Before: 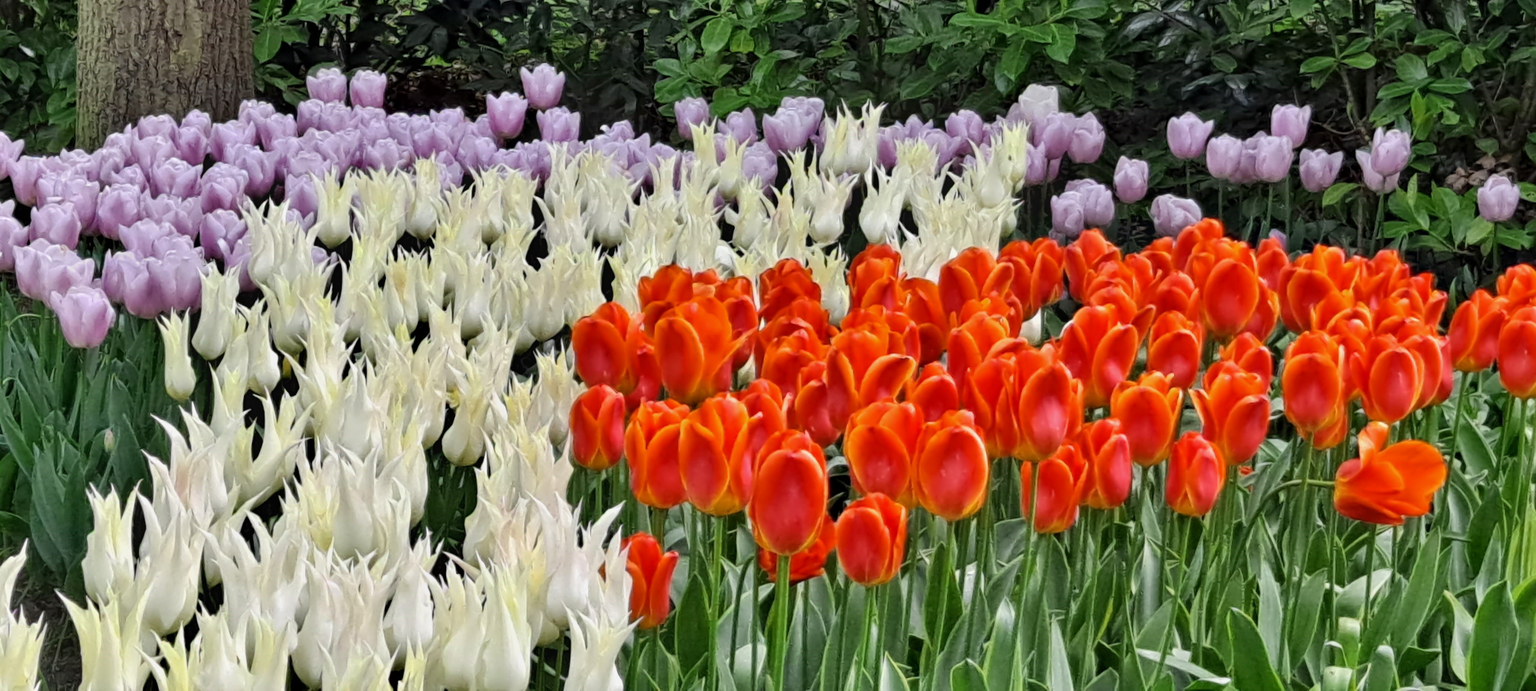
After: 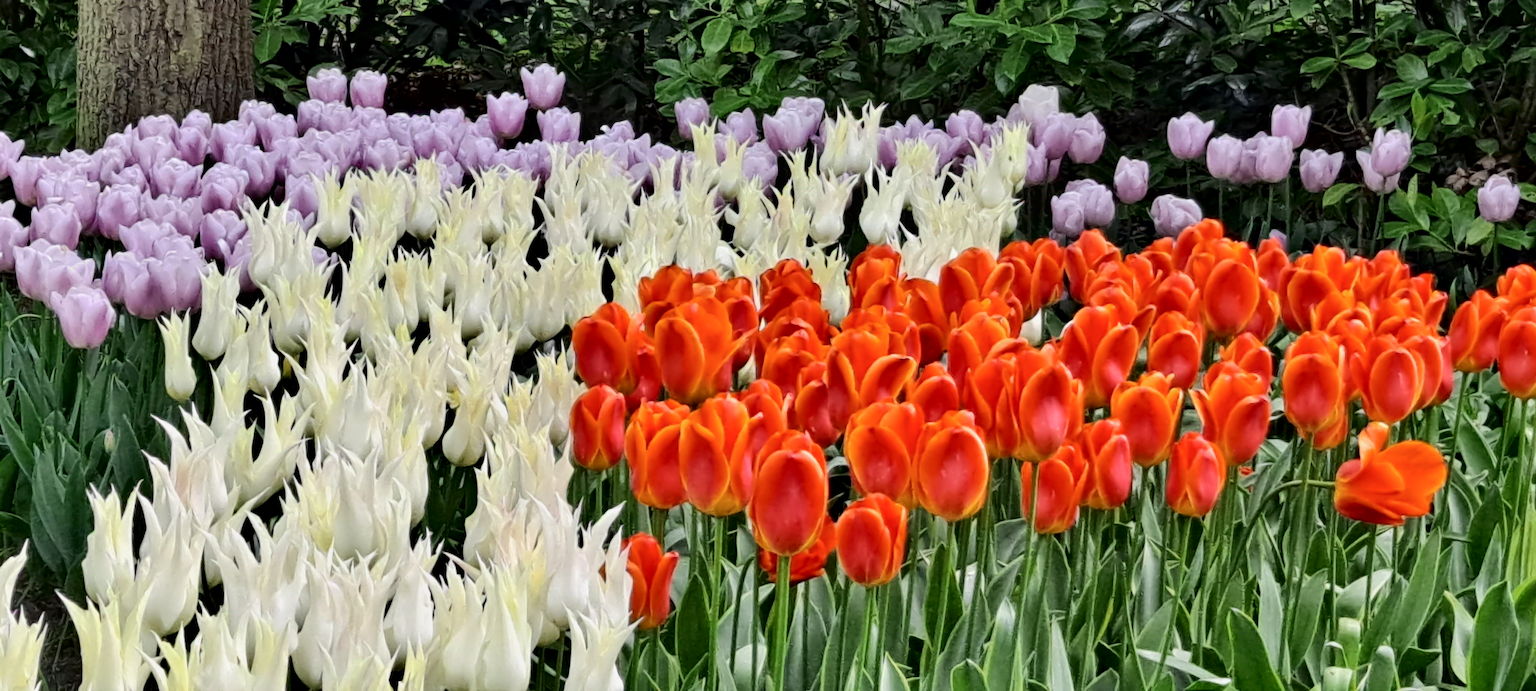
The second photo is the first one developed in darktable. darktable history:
tone curve: curves: ch0 [(0.029, 0) (0.134, 0.063) (0.249, 0.198) (0.378, 0.365) (0.499, 0.529) (1, 1)], color space Lab, independent channels, preserve colors none
